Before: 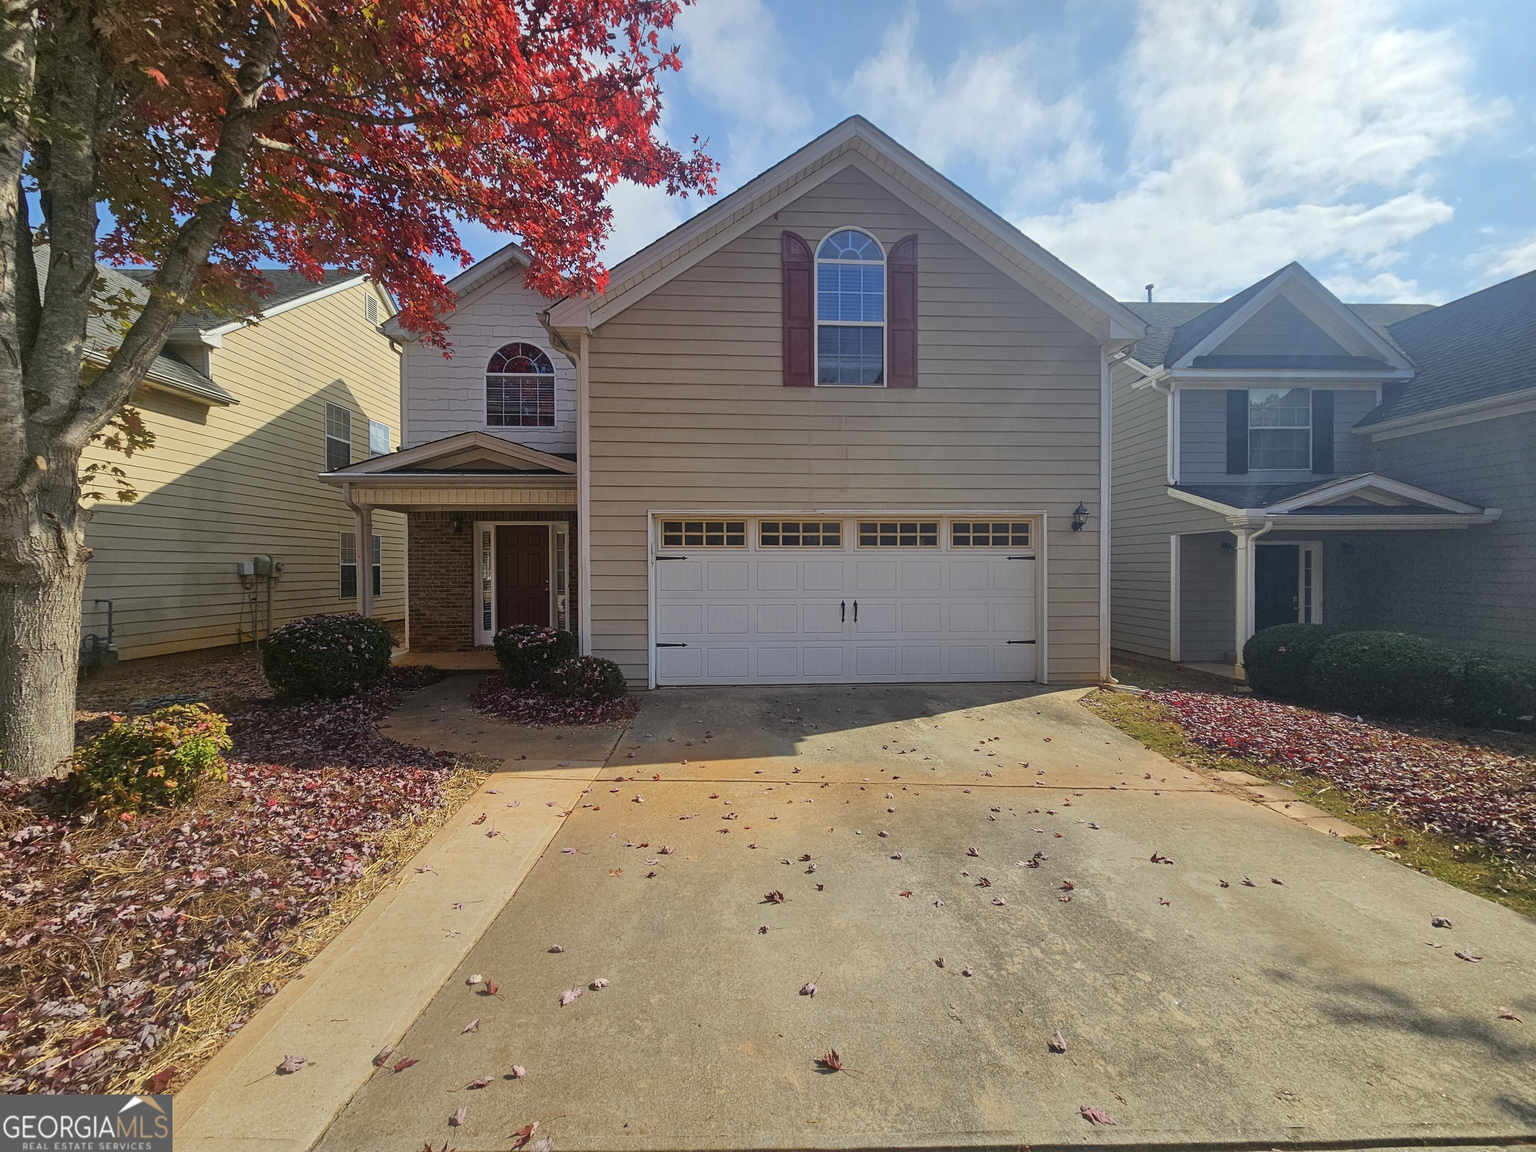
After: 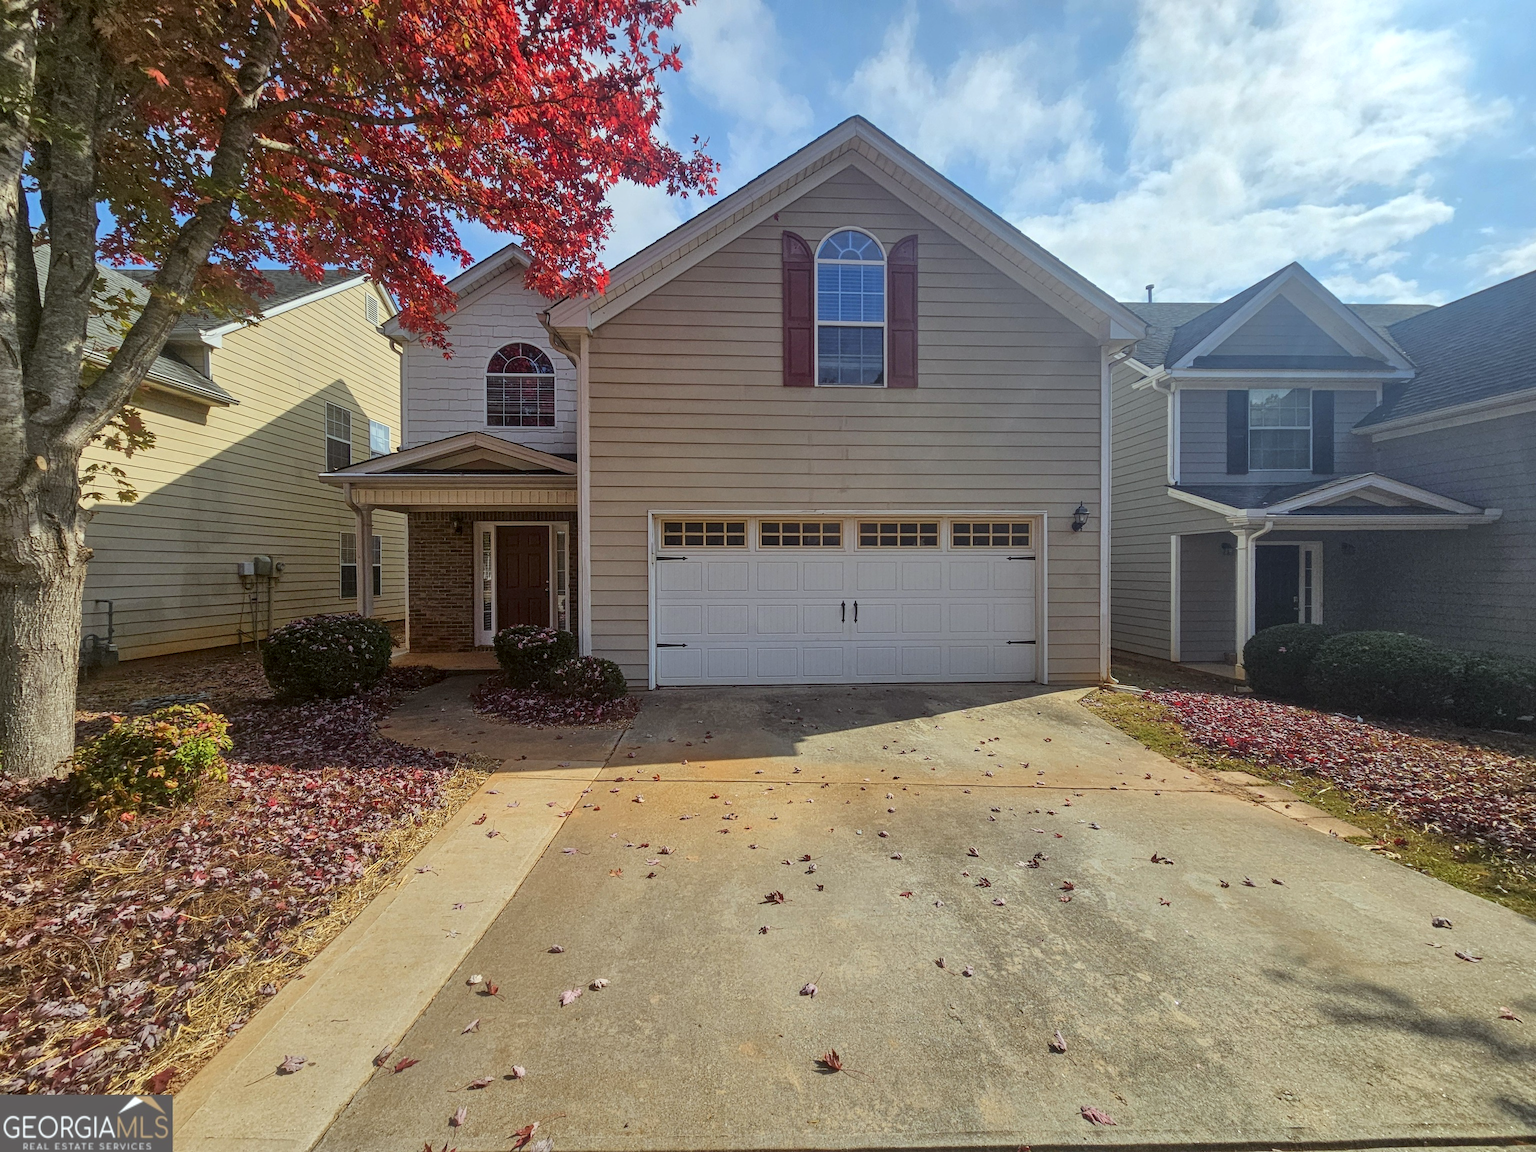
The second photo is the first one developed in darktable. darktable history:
color correction: highlights a* -2.98, highlights b* -2.87, shadows a* 2.05, shadows b* 2.74
contrast brightness saturation: saturation 0.103
local contrast: on, module defaults
